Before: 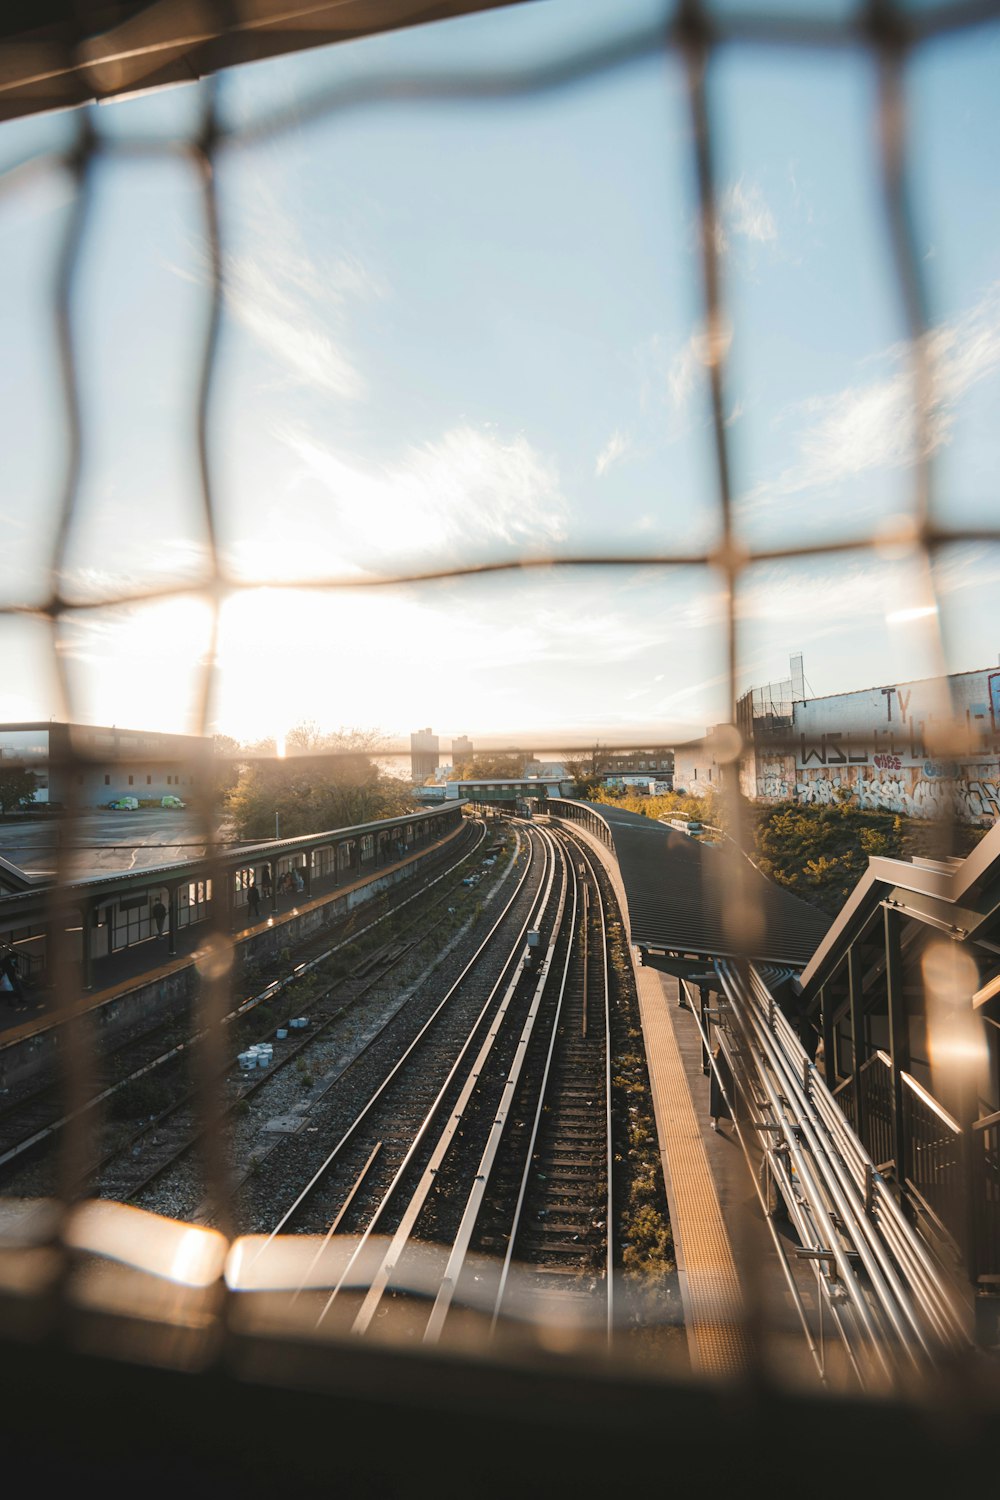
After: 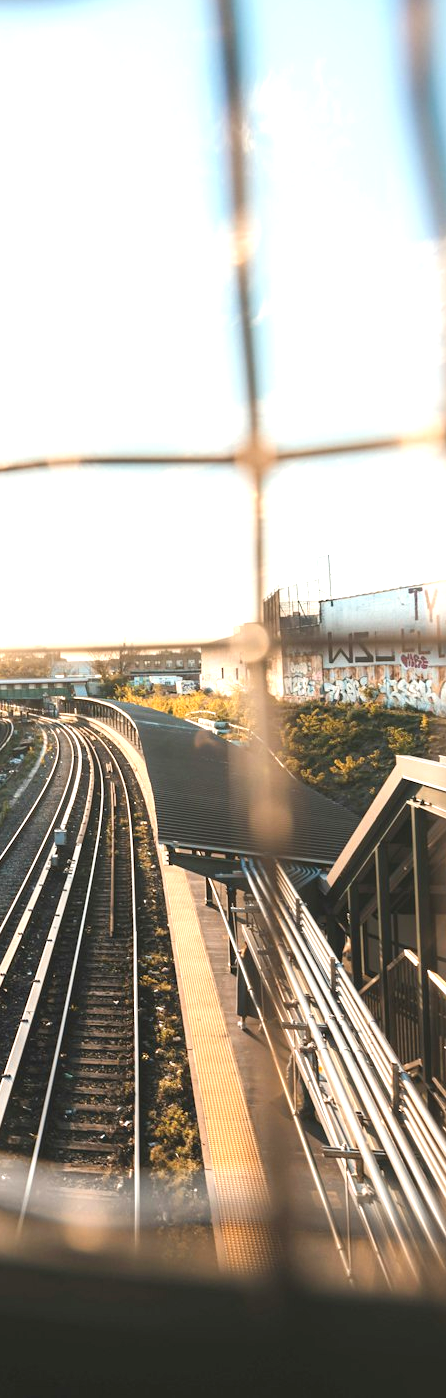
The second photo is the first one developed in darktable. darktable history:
exposure: exposure 1.001 EV, compensate highlight preservation false
crop: left 47.315%, top 6.789%, right 8.062%
